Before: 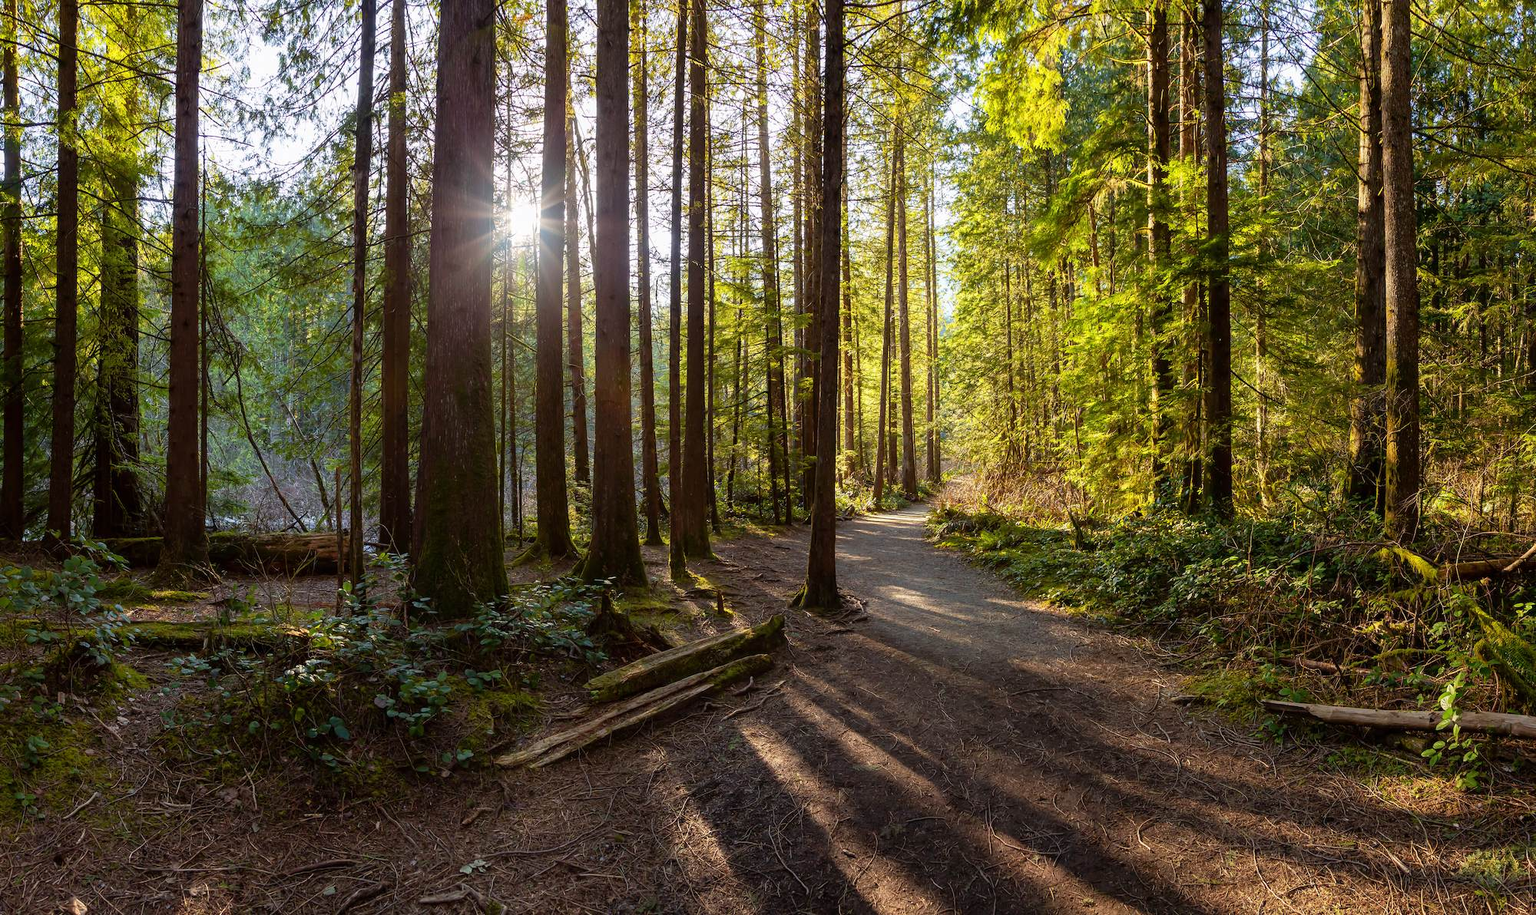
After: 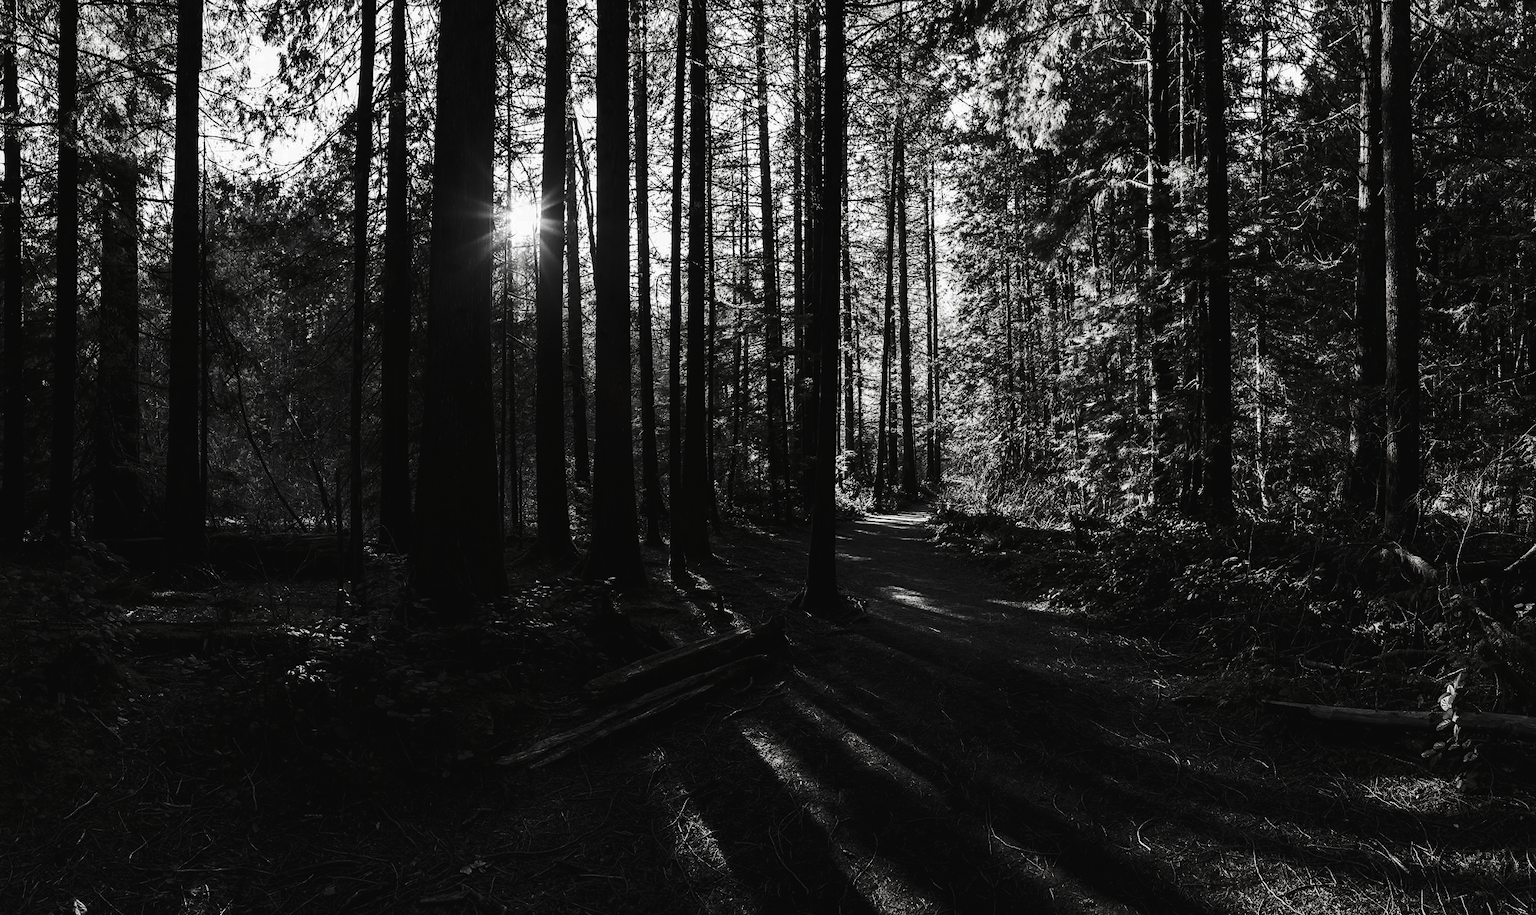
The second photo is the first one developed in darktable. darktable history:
contrast brightness saturation: contrast 0.022, brightness -0.981, saturation -0.98
tone curve: curves: ch0 [(0, 0.026) (0.146, 0.158) (0.272, 0.34) (0.453, 0.627) (0.687, 0.829) (1, 1)], preserve colors none
